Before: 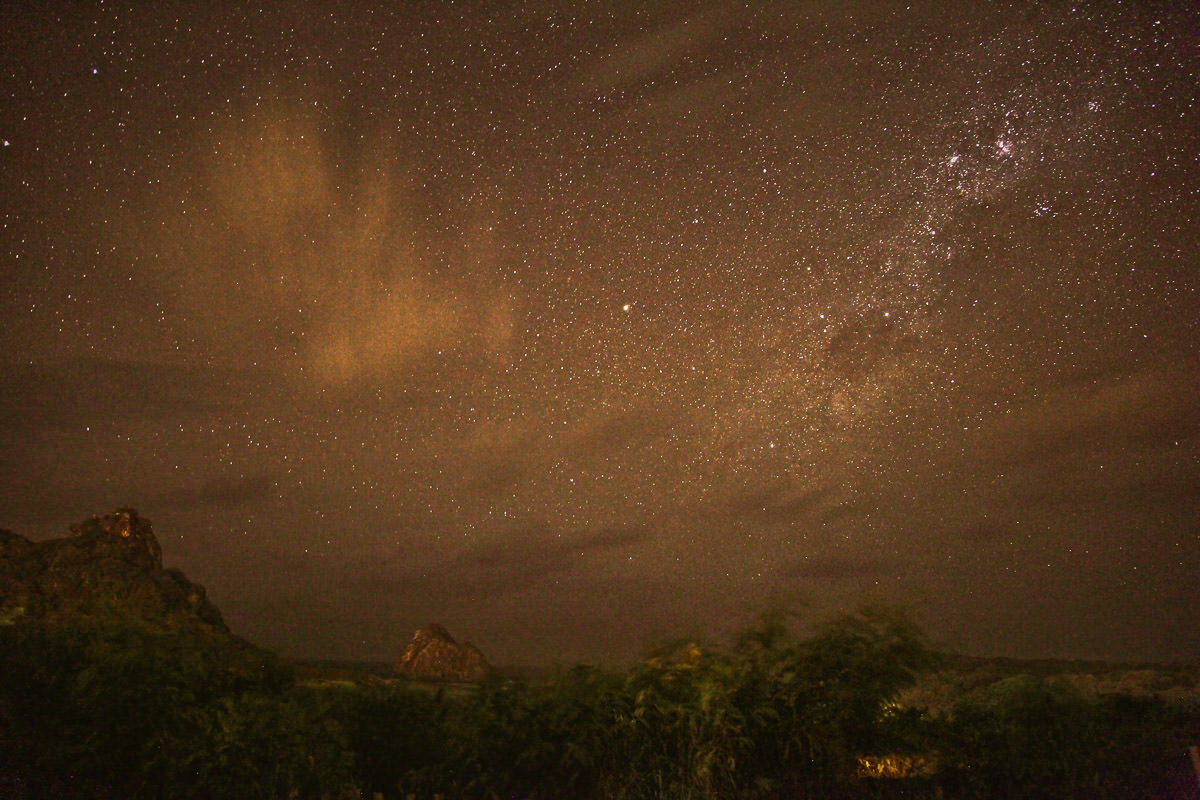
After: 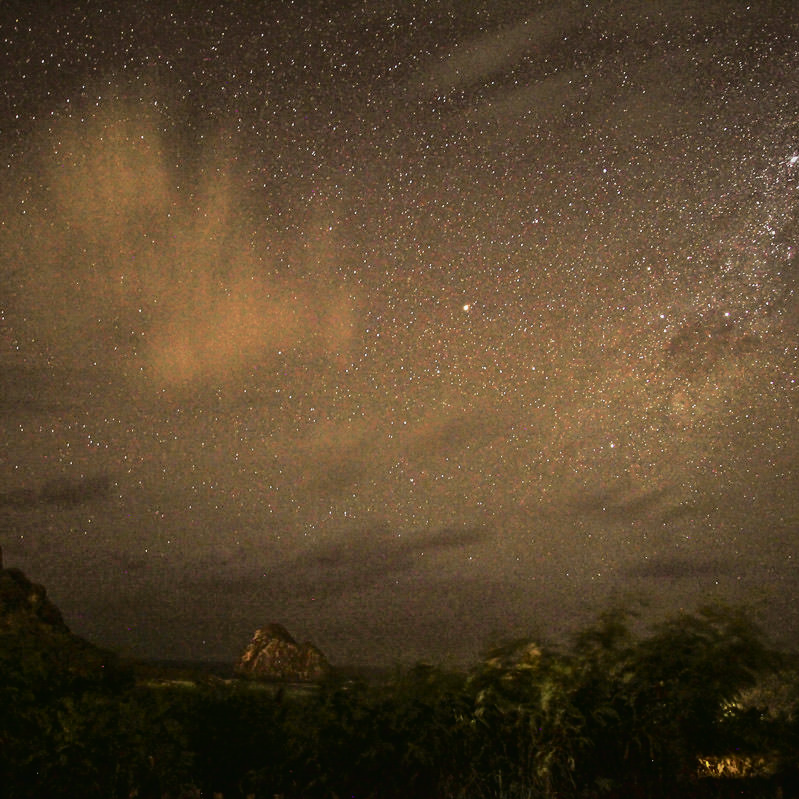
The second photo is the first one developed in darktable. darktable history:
exposure: compensate highlight preservation false
tone curve: curves: ch0 [(0.014, 0.013) (0.088, 0.043) (0.208, 0.176) (0.257, 0.267) (0.406, 0.483) (0.489, 0.556) (0.667, 0.73) (0.793, 0.851) (0.994, 0.974)]; ch1 [(0, 0) (0.161, 0.092) (0.35, 0.33) (0.392, 0.392) (0.457, 0.467) (0.505, 0.497) (0.537, 0.518) (0.553, 0.53) (0.58, 0.567) (0.739, 0.697) (1, 1)]; ch2 [(0, 0) (0.346, 0.362) (0.448, 0.419) (0.502, 0.499) (0.533, 0.517) (0.556, 0.533) (0.629, 0.619) (0.717, 0.678) (1, 1)], color space Lab, independent channels, preserve colors none
crop and rotate: left 13.409%, right 19.924%
